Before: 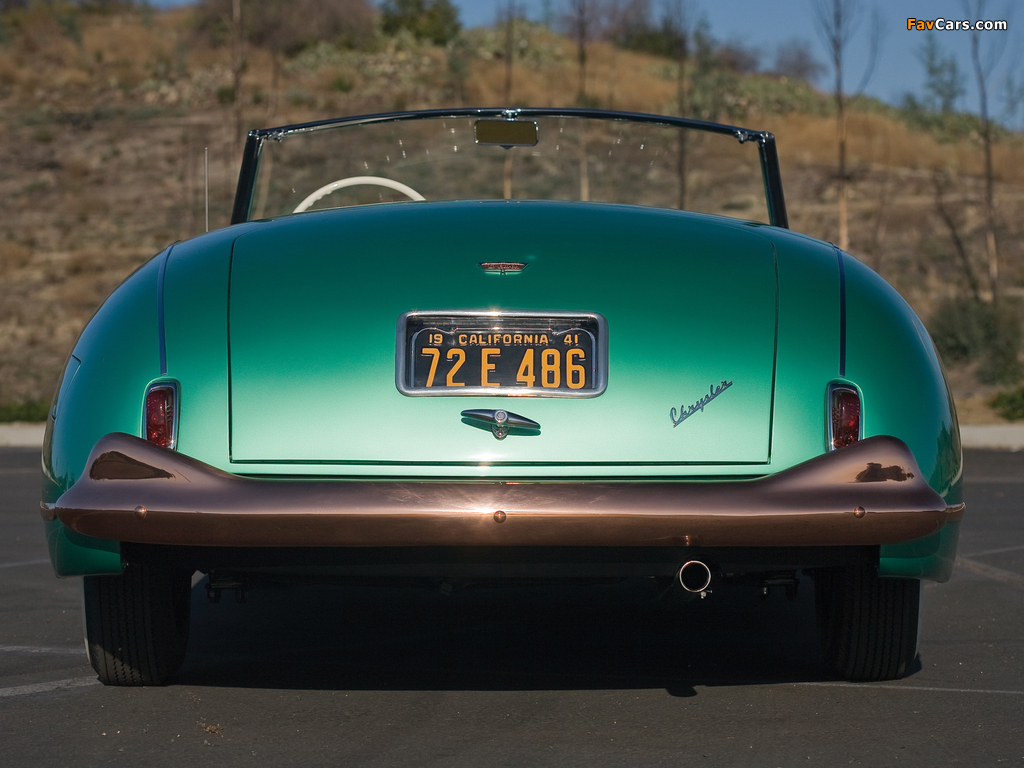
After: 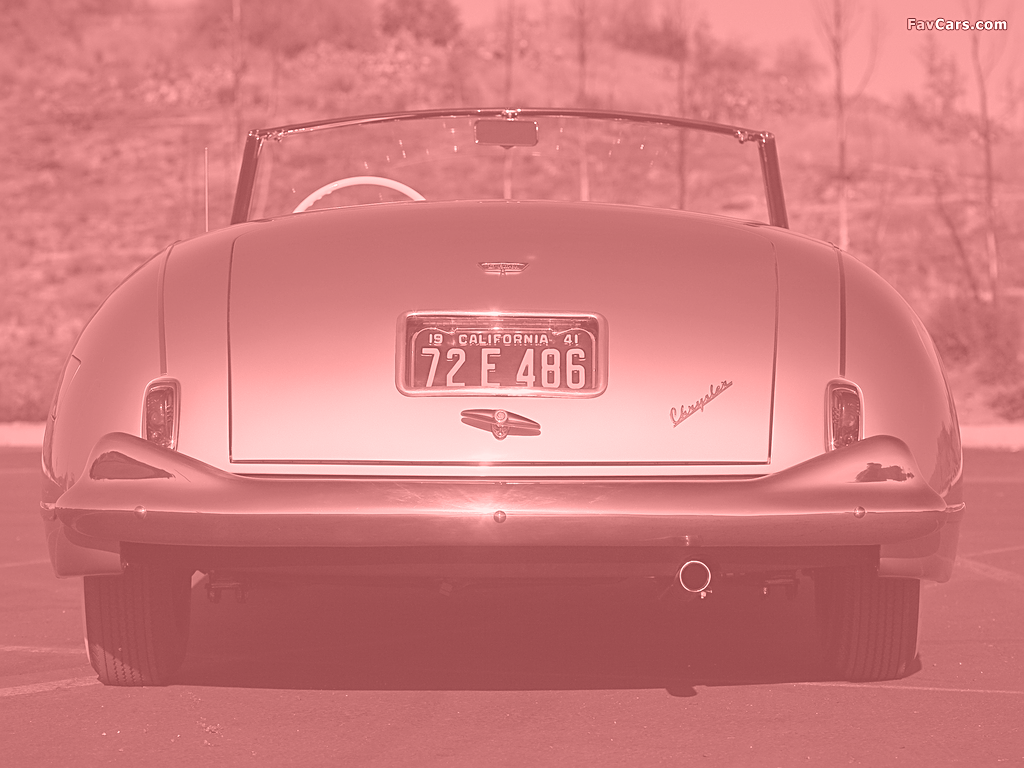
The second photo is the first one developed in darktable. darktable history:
colorize: saturation 51%, source mix 50.67%, lightness 50.67%
exposure: exposure 0.6 EV, compensate highlight preservation false
white balance: red 1.009, blue 1.027
sharpen: on, module defaults
